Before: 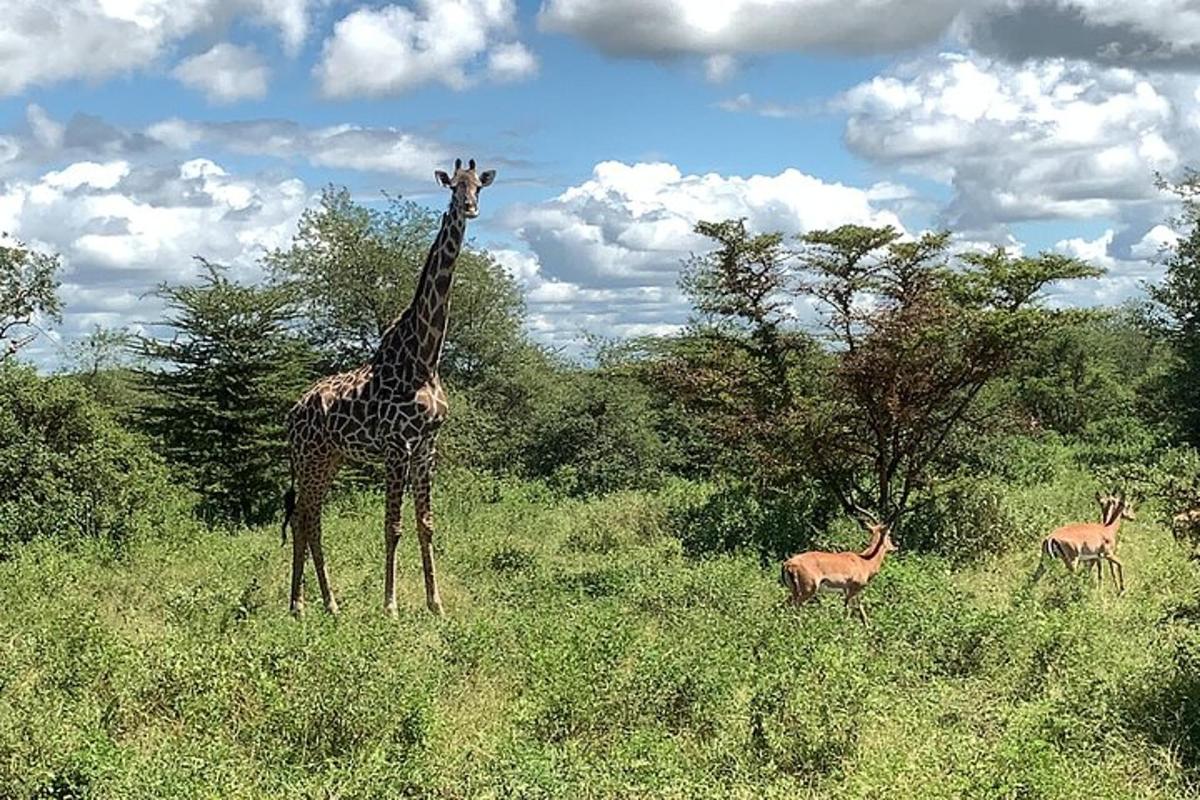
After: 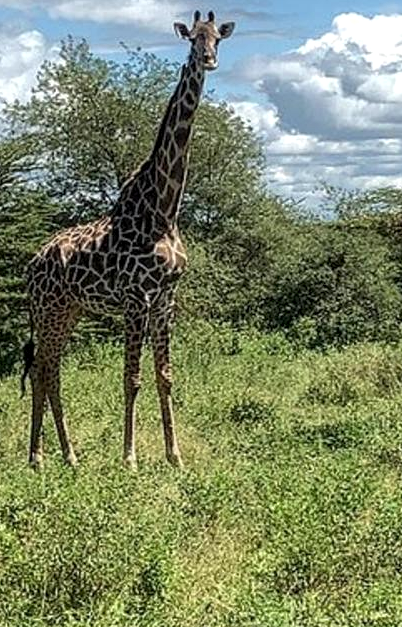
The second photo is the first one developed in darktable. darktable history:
local contrast: on, module defaults
crop and rotate: left 21.77%, top 18.528%, right 44.676%, bottom 2.997%
